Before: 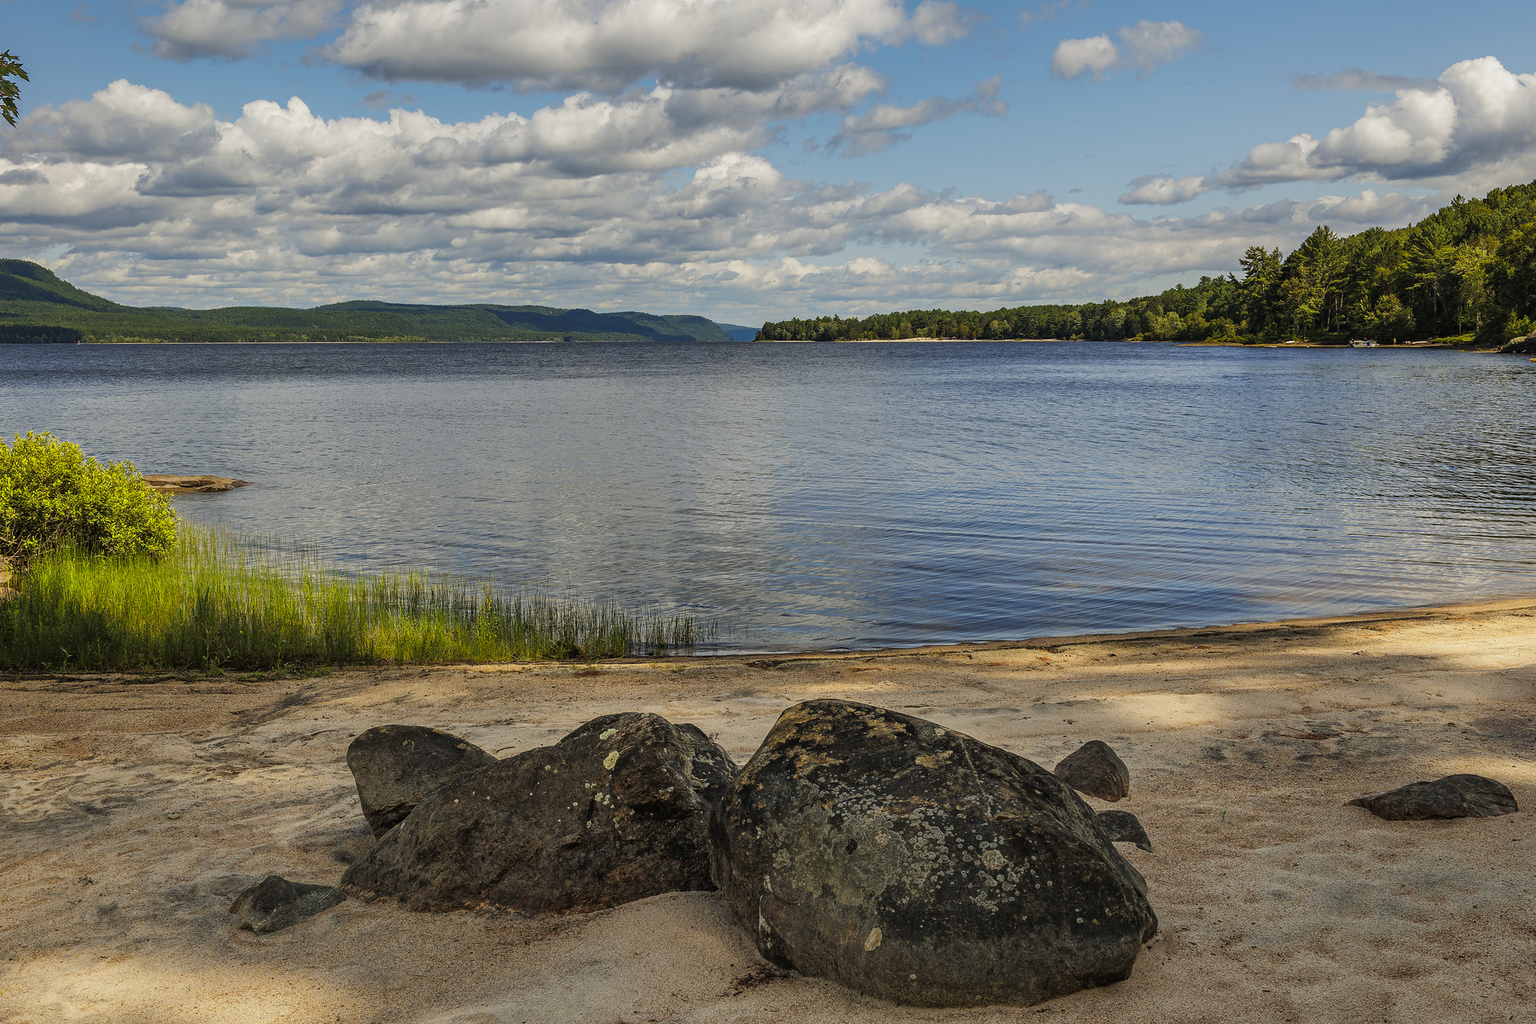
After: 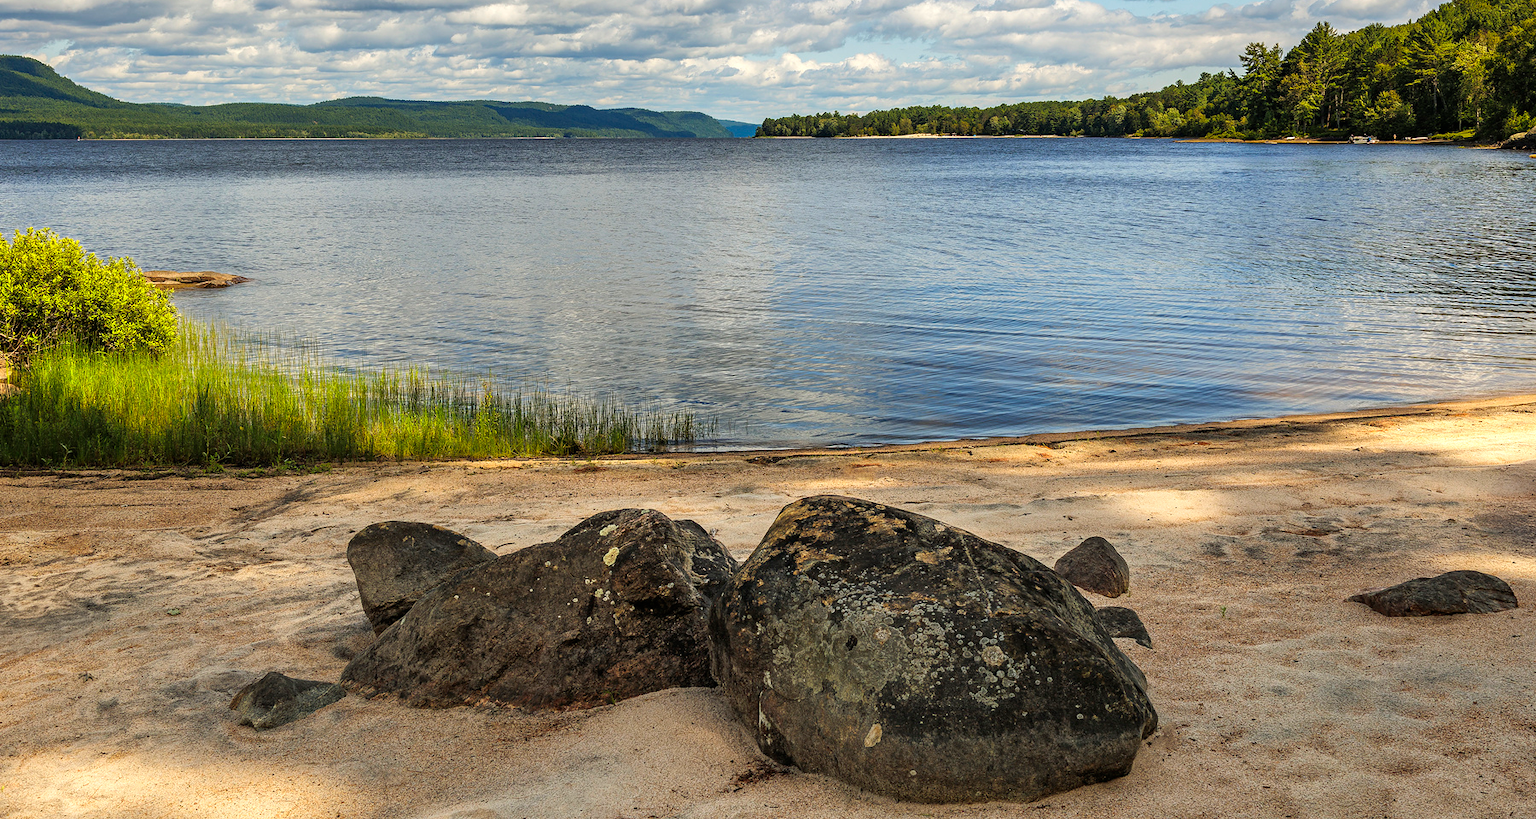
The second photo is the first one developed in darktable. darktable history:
crop and rotate: top 19.998%
exposure: exposure 0.574 EV, compensate highlight preservation false
